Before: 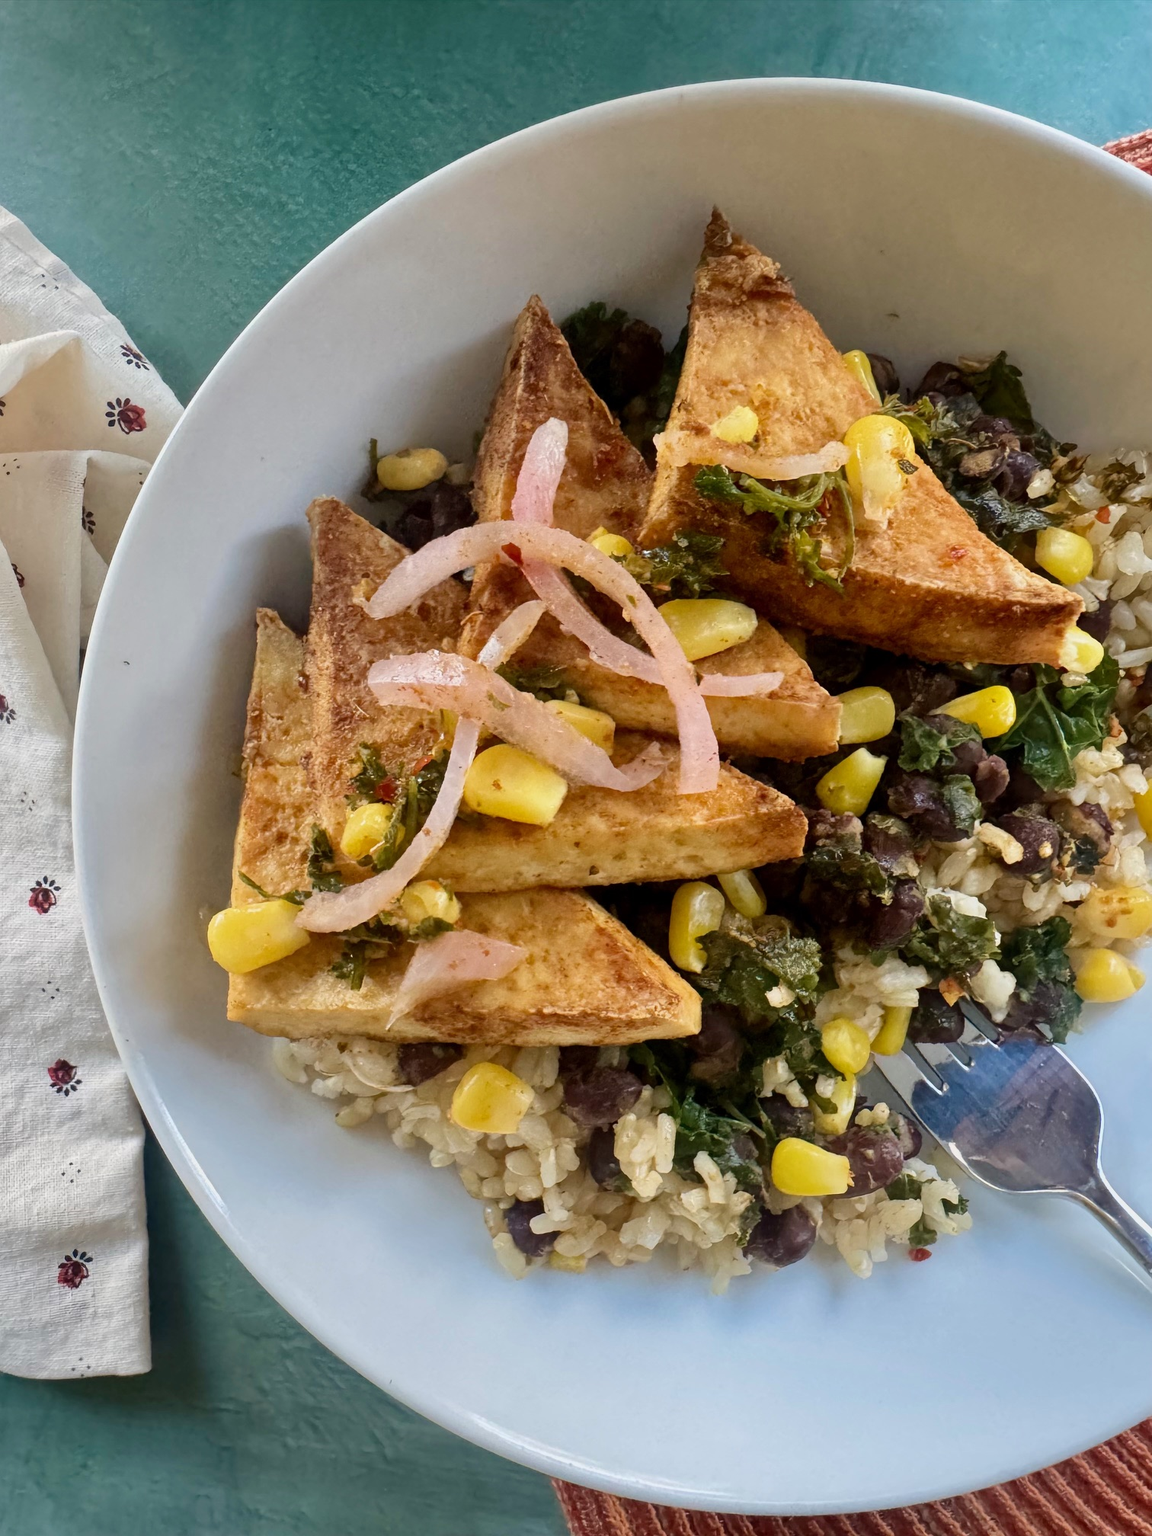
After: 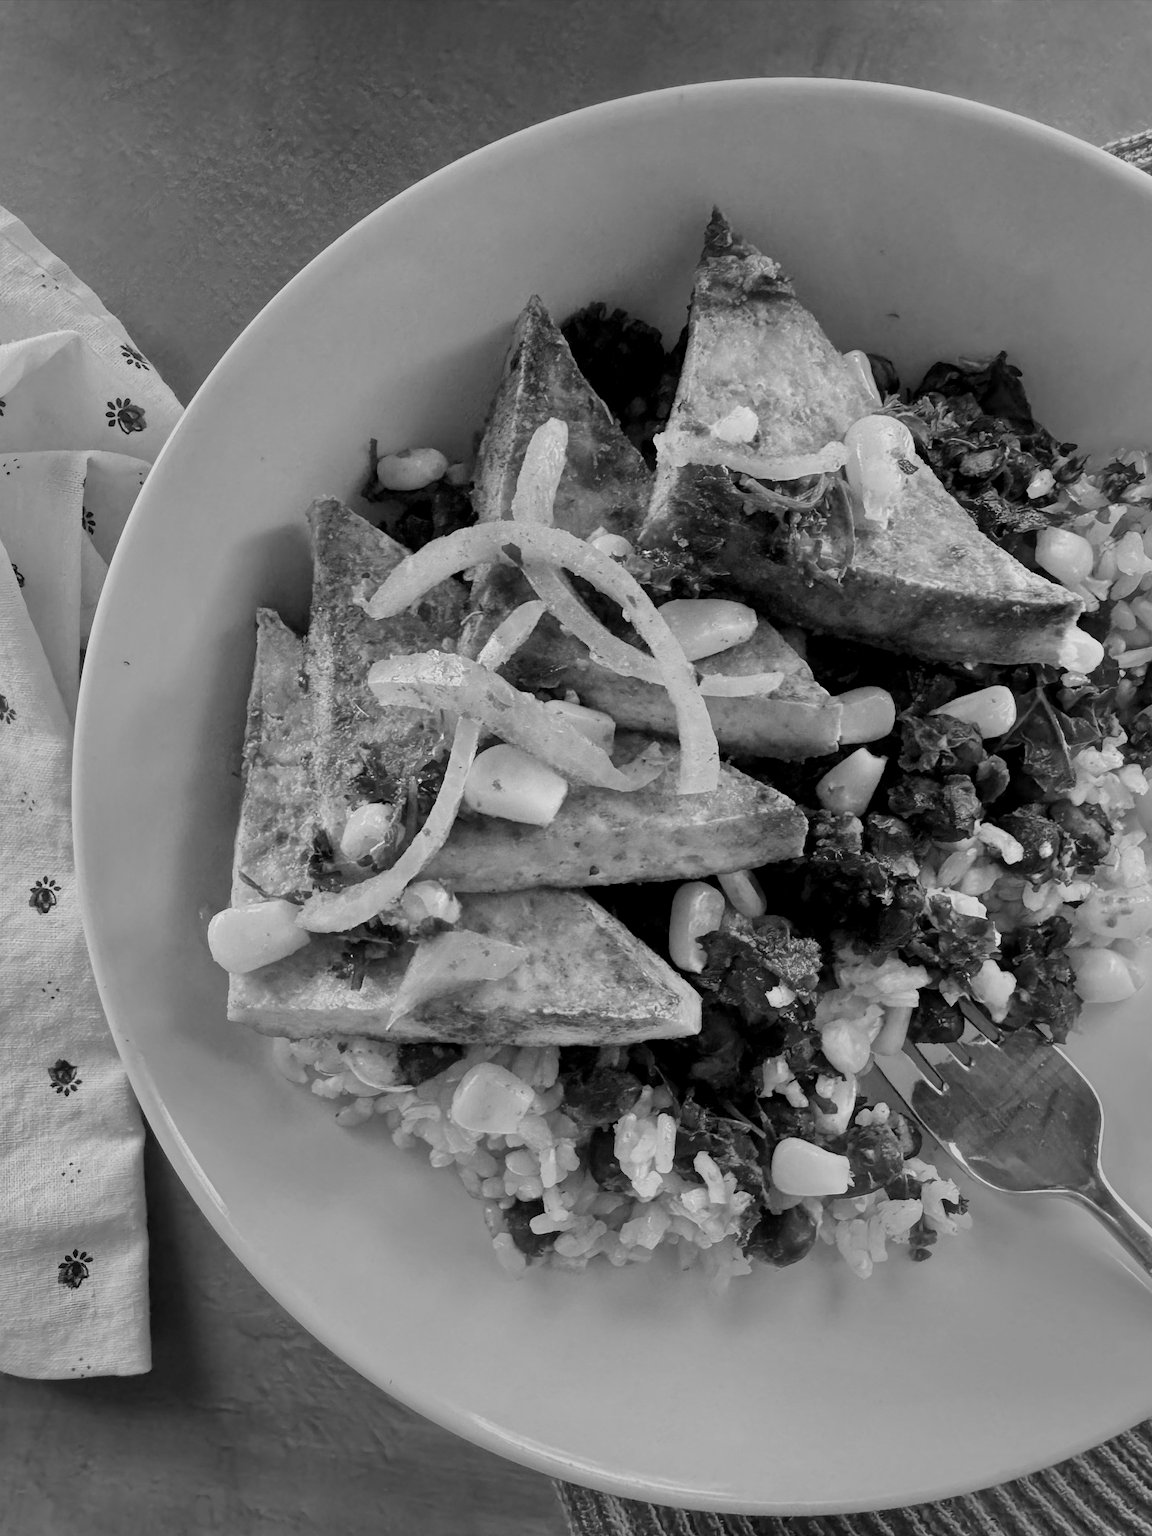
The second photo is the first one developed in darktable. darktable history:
shadows and highlights: shadows -20, white point adjustment -2, highlights -35
monochrome: a 26.22, b 42.67, size 0.8
